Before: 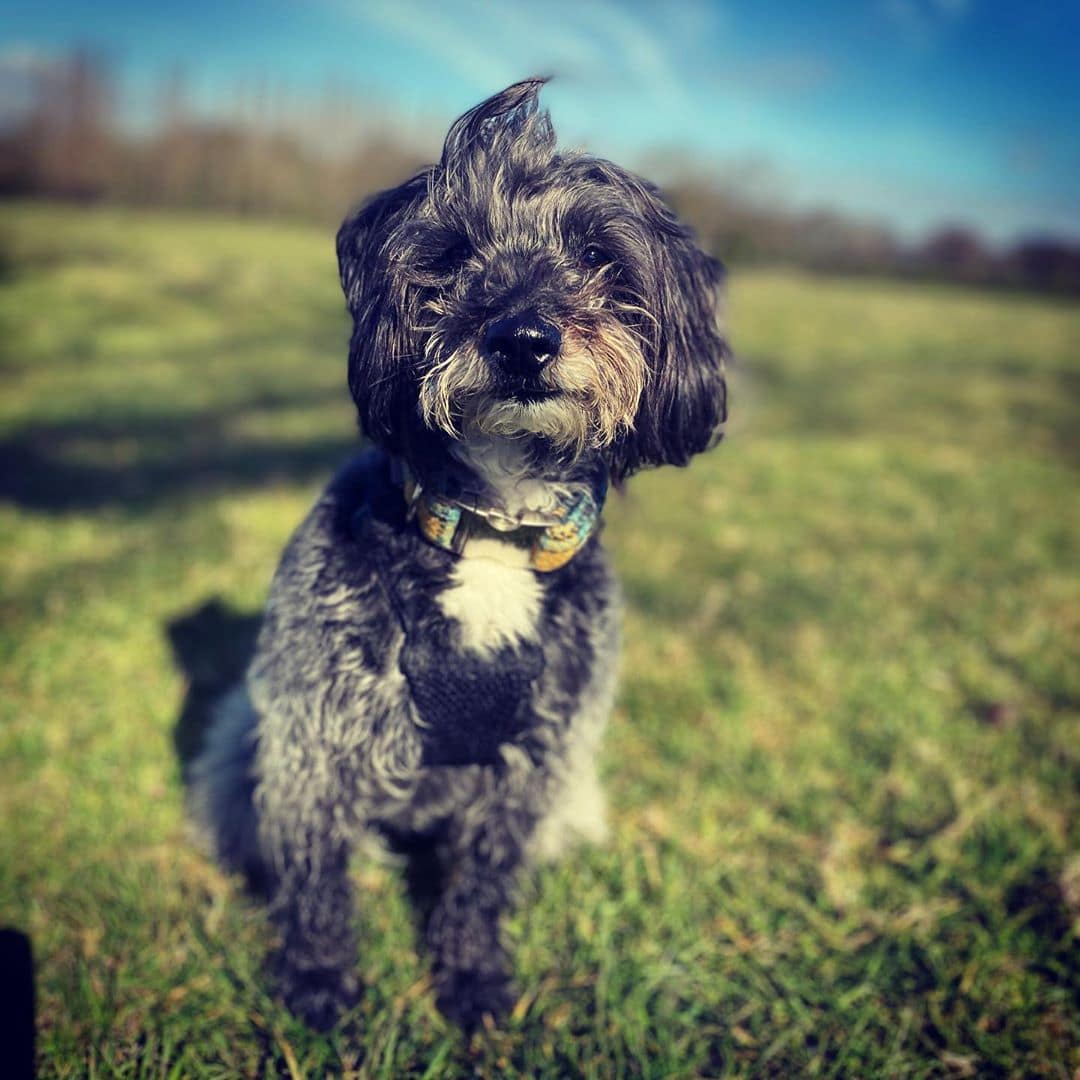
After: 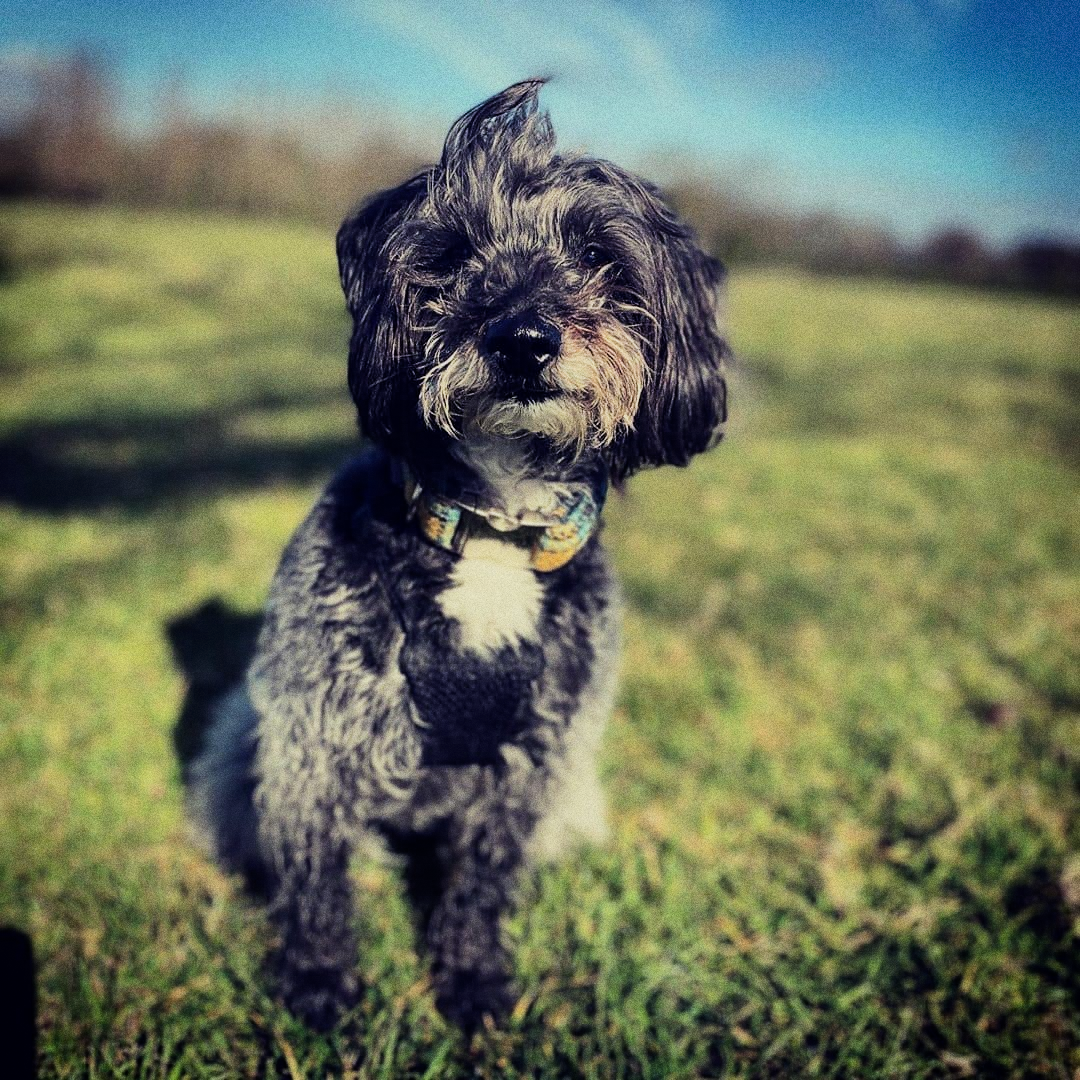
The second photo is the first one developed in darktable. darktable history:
grain: coarseness 0.09 ISO, strength 40%
filmic rgb: black relative exposure -7.5 EV, white relative exposure 5 EV, hardness 3.31, contrast 1.3, contrast in shadows safe
